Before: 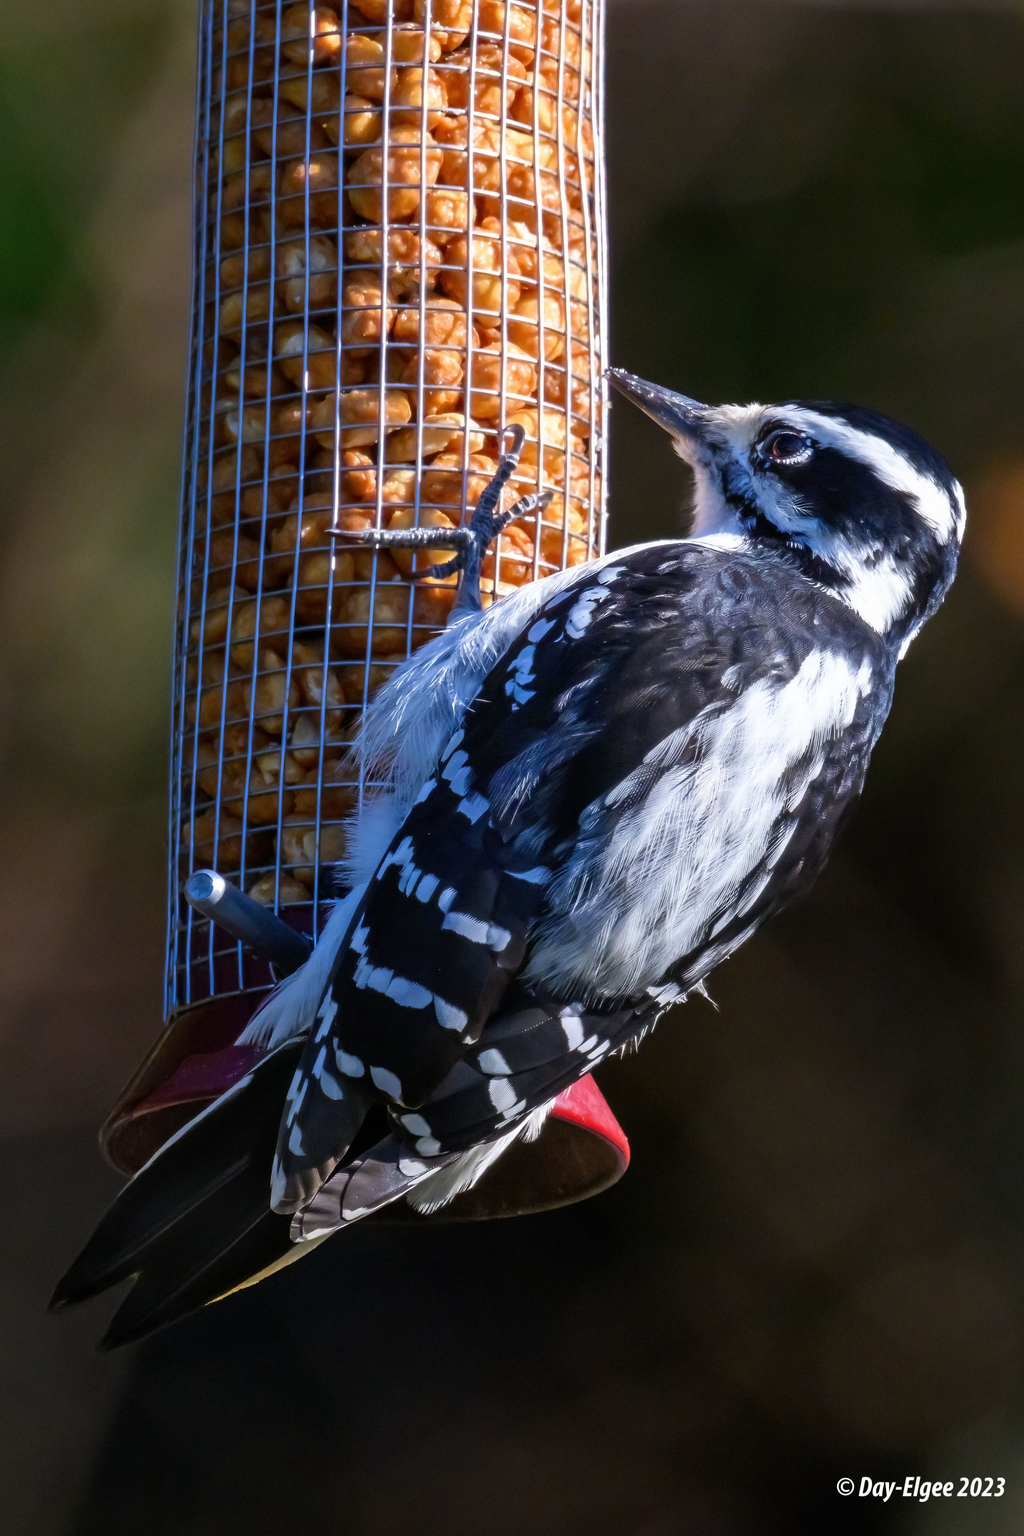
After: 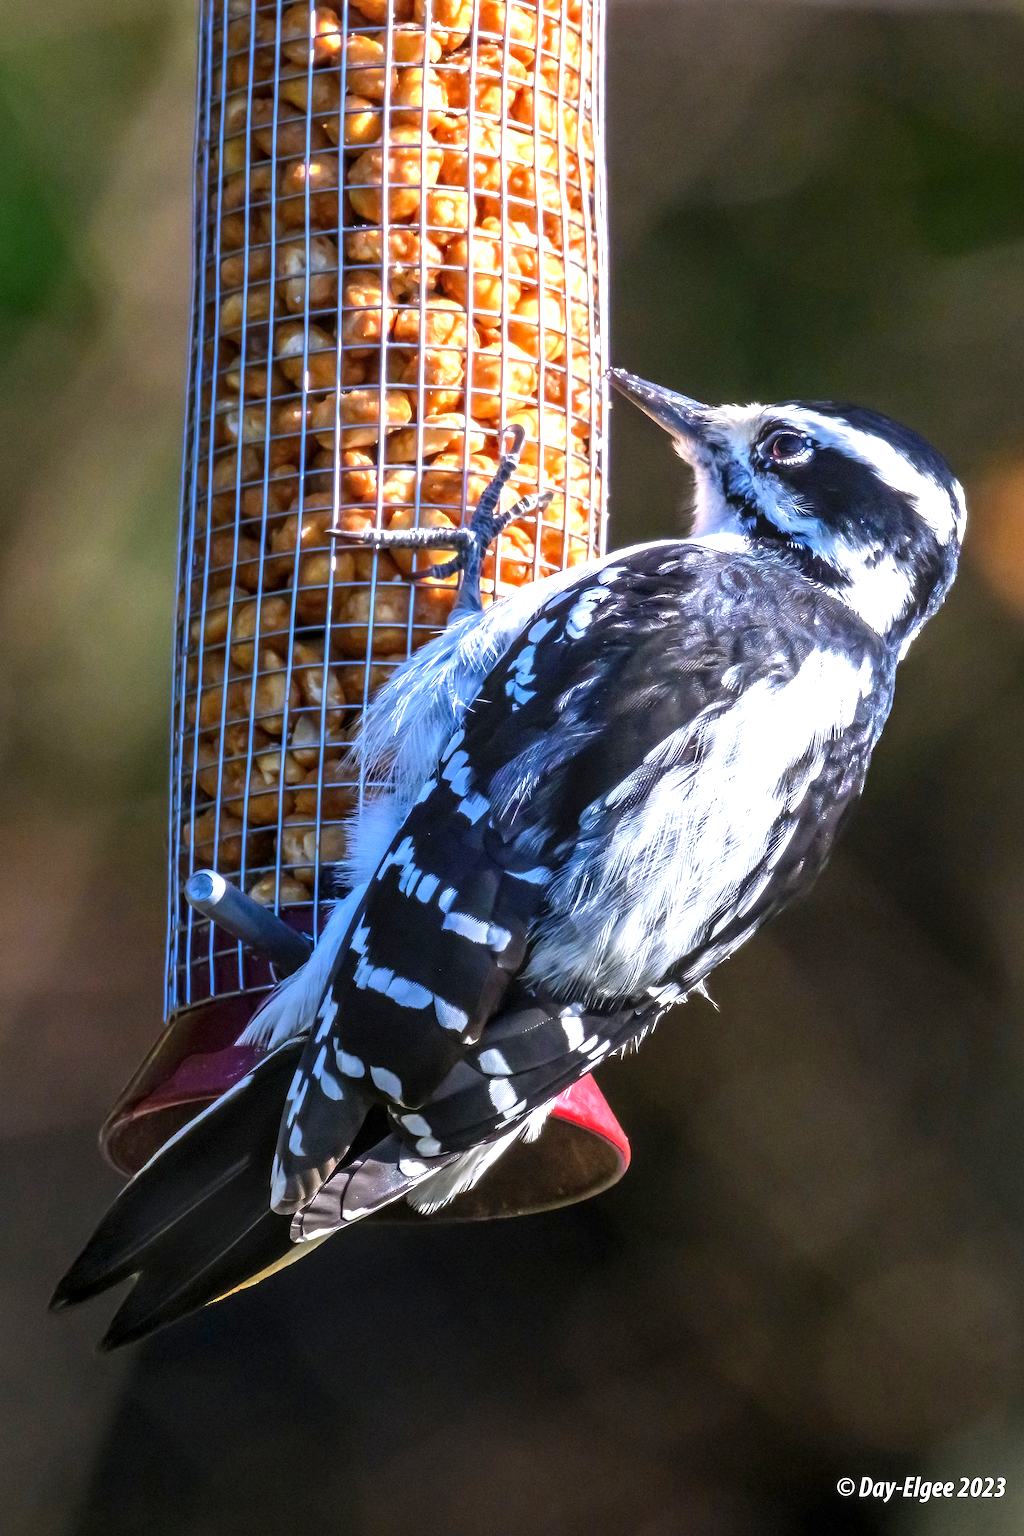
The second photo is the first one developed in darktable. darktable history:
exposure: black level correction 0, exposure 1.095 EV, compensate highlight preservation false
local contrast: on, module defaults
